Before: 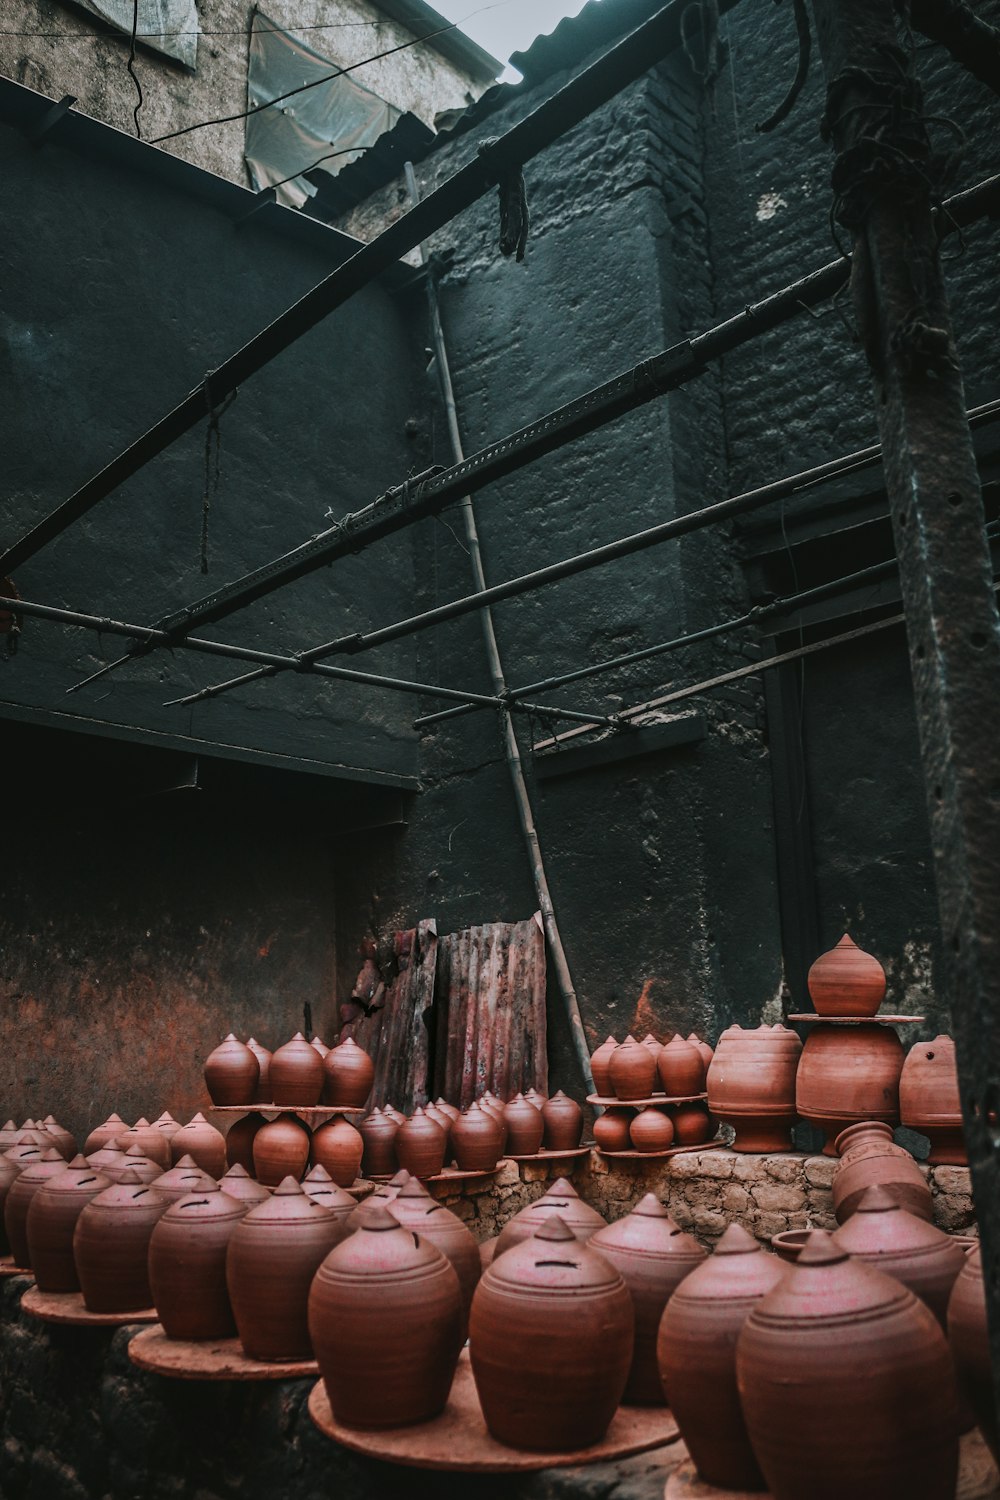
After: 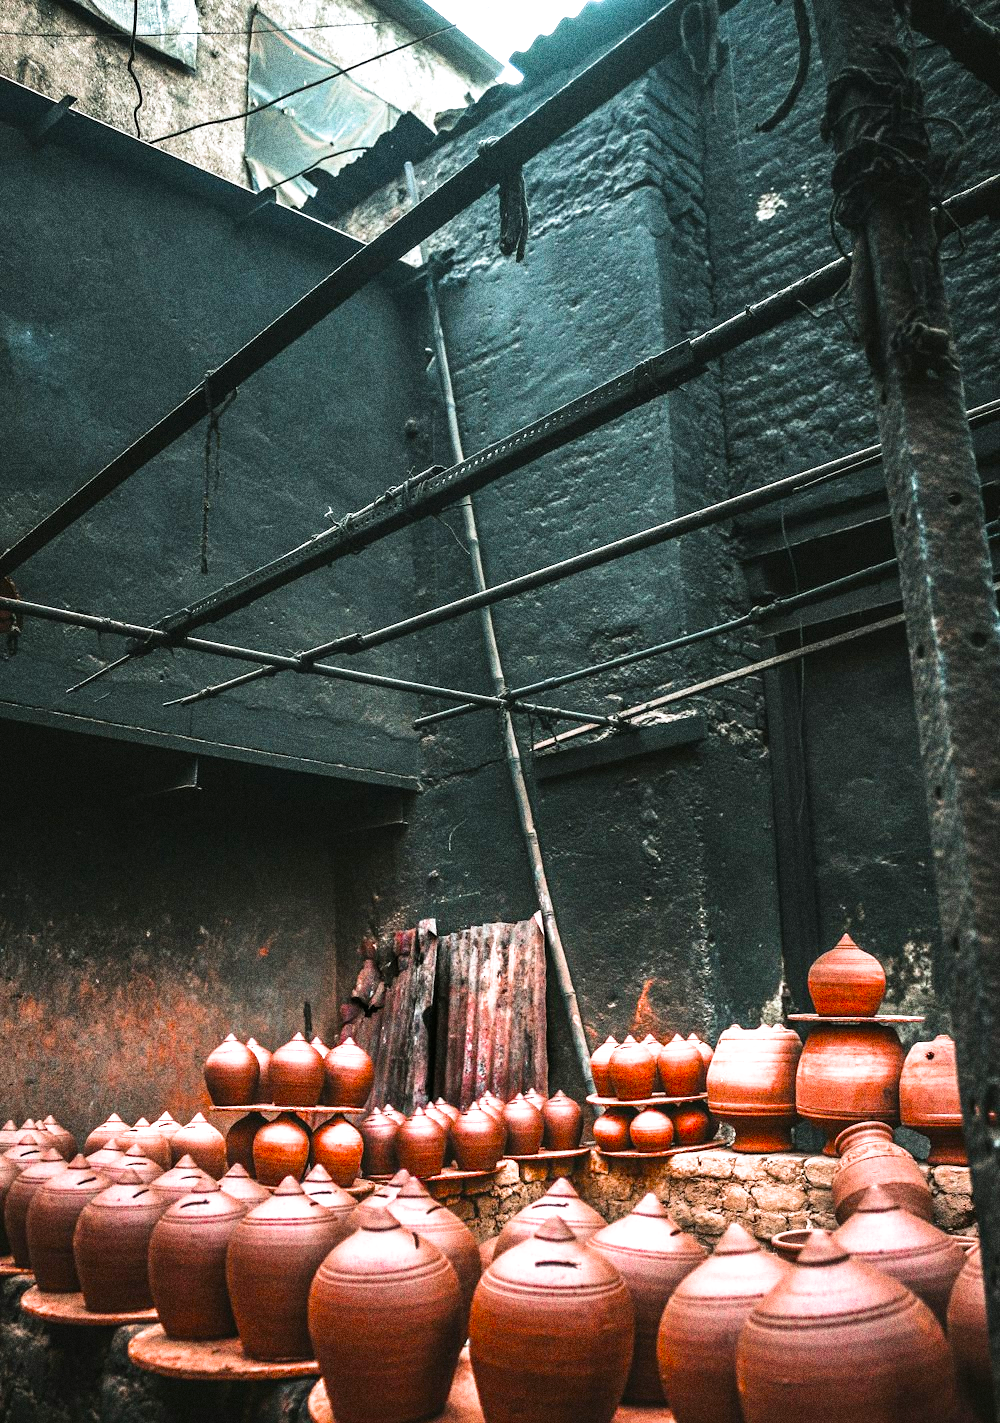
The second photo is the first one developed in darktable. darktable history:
crop and rotate: top 0%, bottom 5.097%
exposure: black level correction 0, exposure 1.6 EV, compensate exposure bias true, compensate highlight preservation false
filmic rgb: black relative exposure -12 EV, white relative exposure 2.8 EV, threshold 3 EV, target black luminance 0%, hardness 8.06, latitude 70.41%, contrast 1.14, highlights saturation mix 10%, shadows ↔ highlights balance -0.388%, color science v4 (2020), iterations of high-quality reconstruction 10, contrast in shadows soft, contrast in highlights soft, enable highlight reconstruction true
grain: coarseness 10.62 ISO, strength 55.56%
